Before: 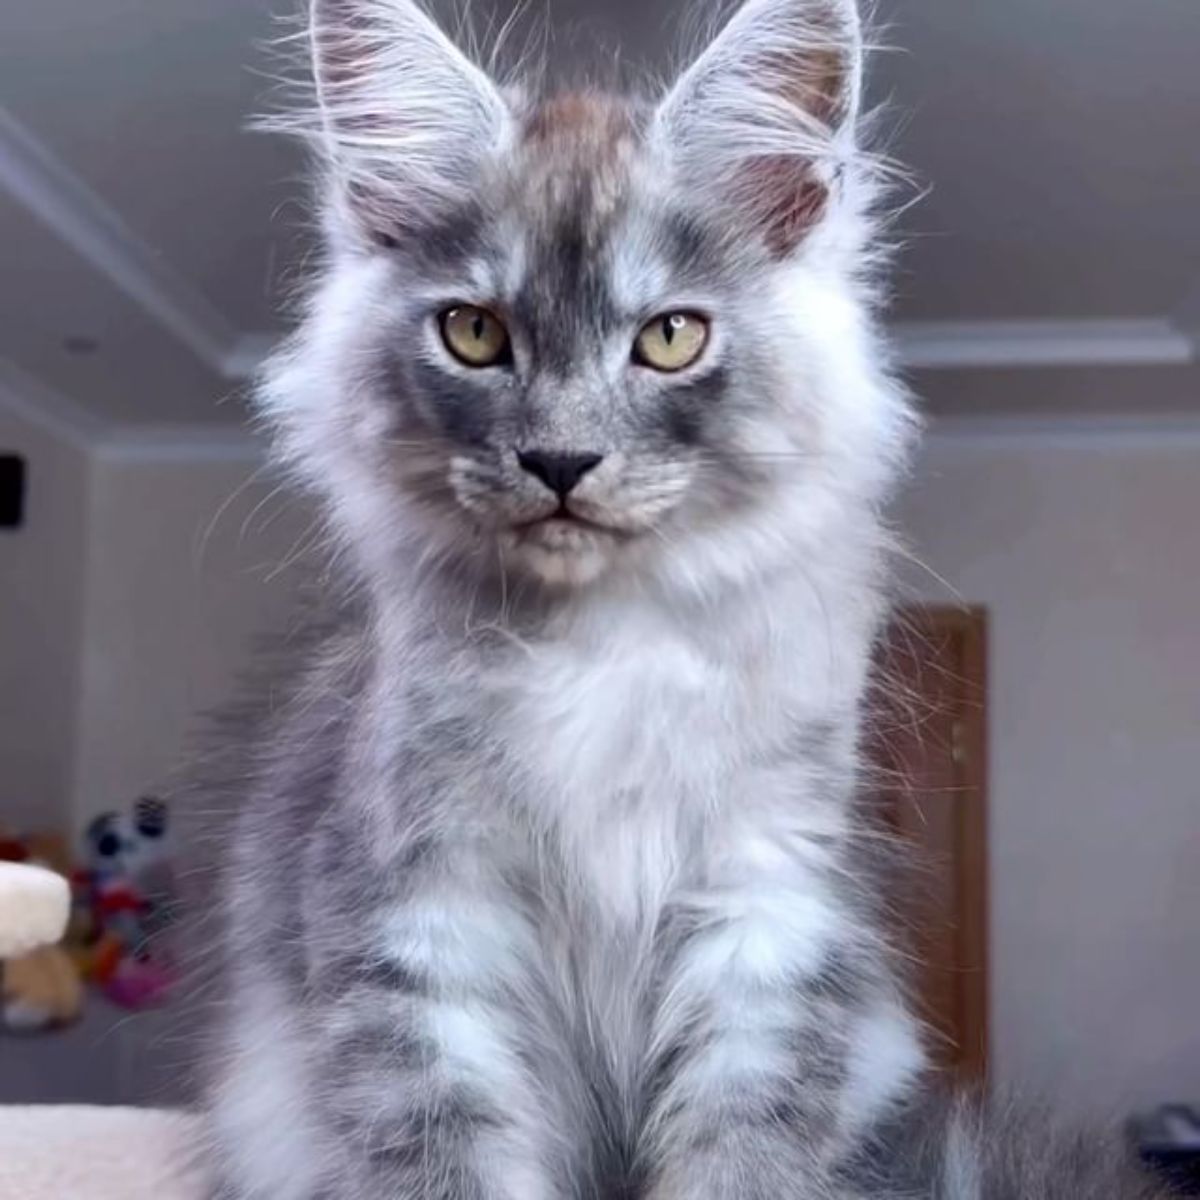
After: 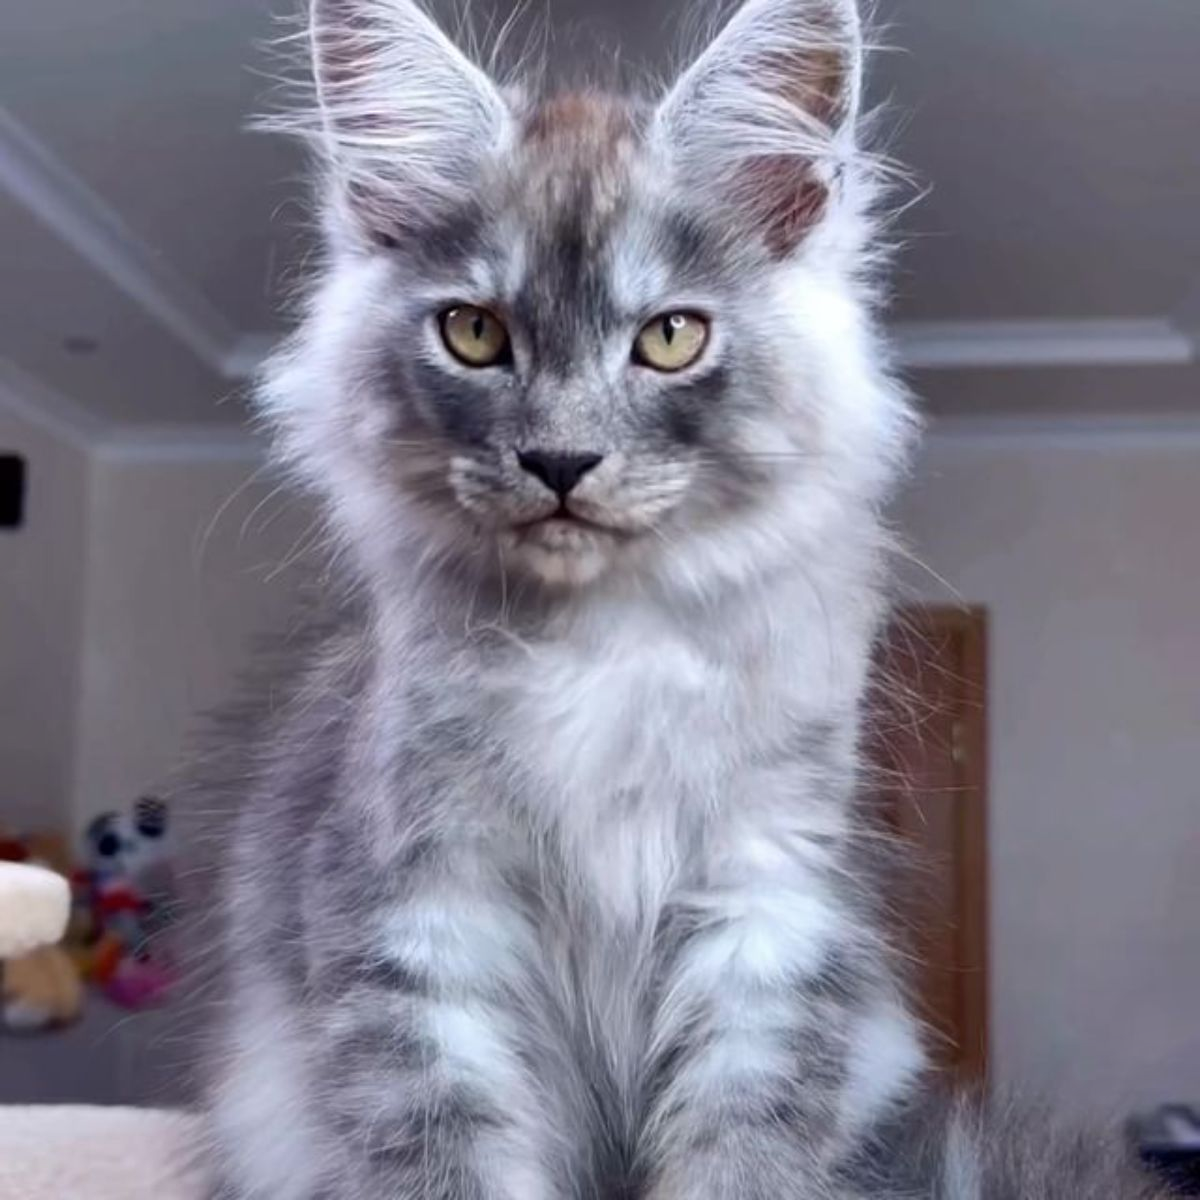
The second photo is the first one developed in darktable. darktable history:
shadows and highlights: shadows 60.07, soften with gaussian
